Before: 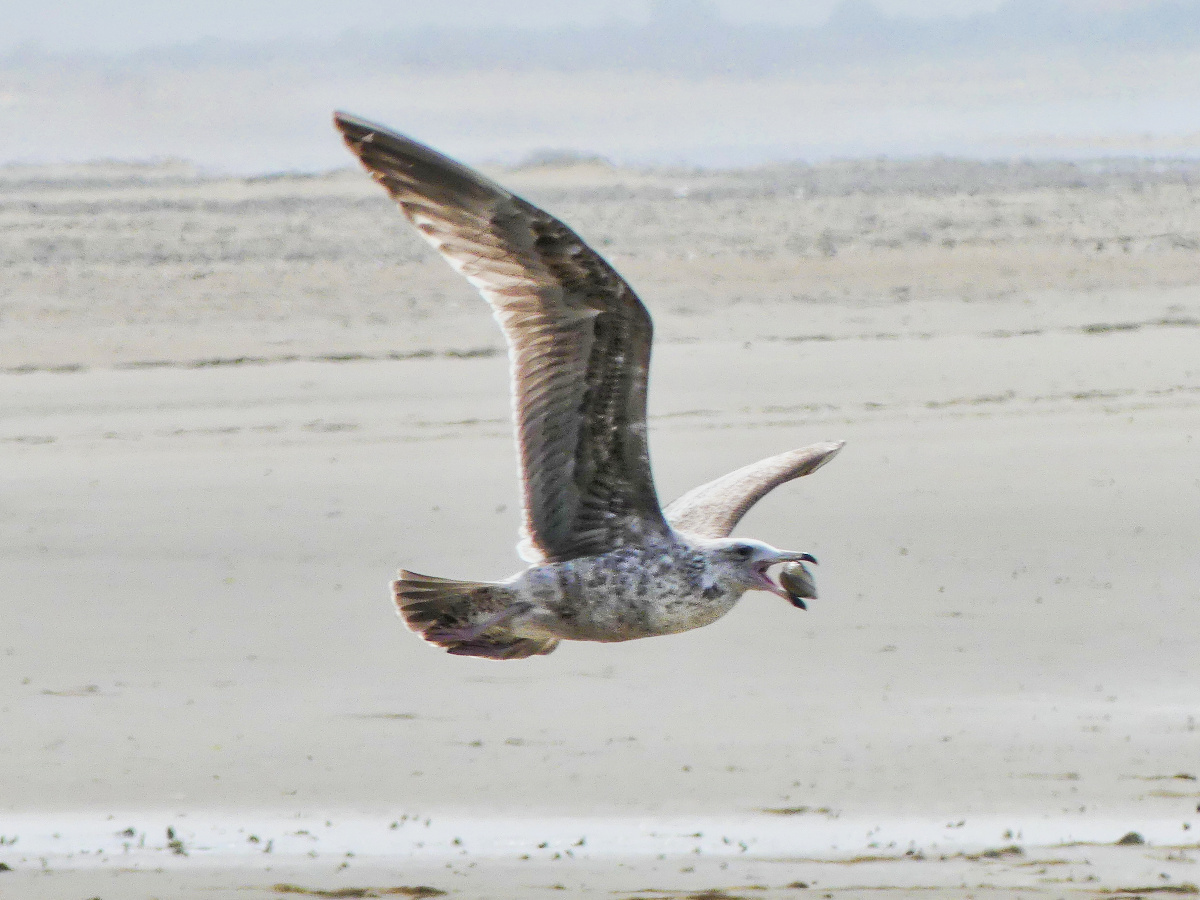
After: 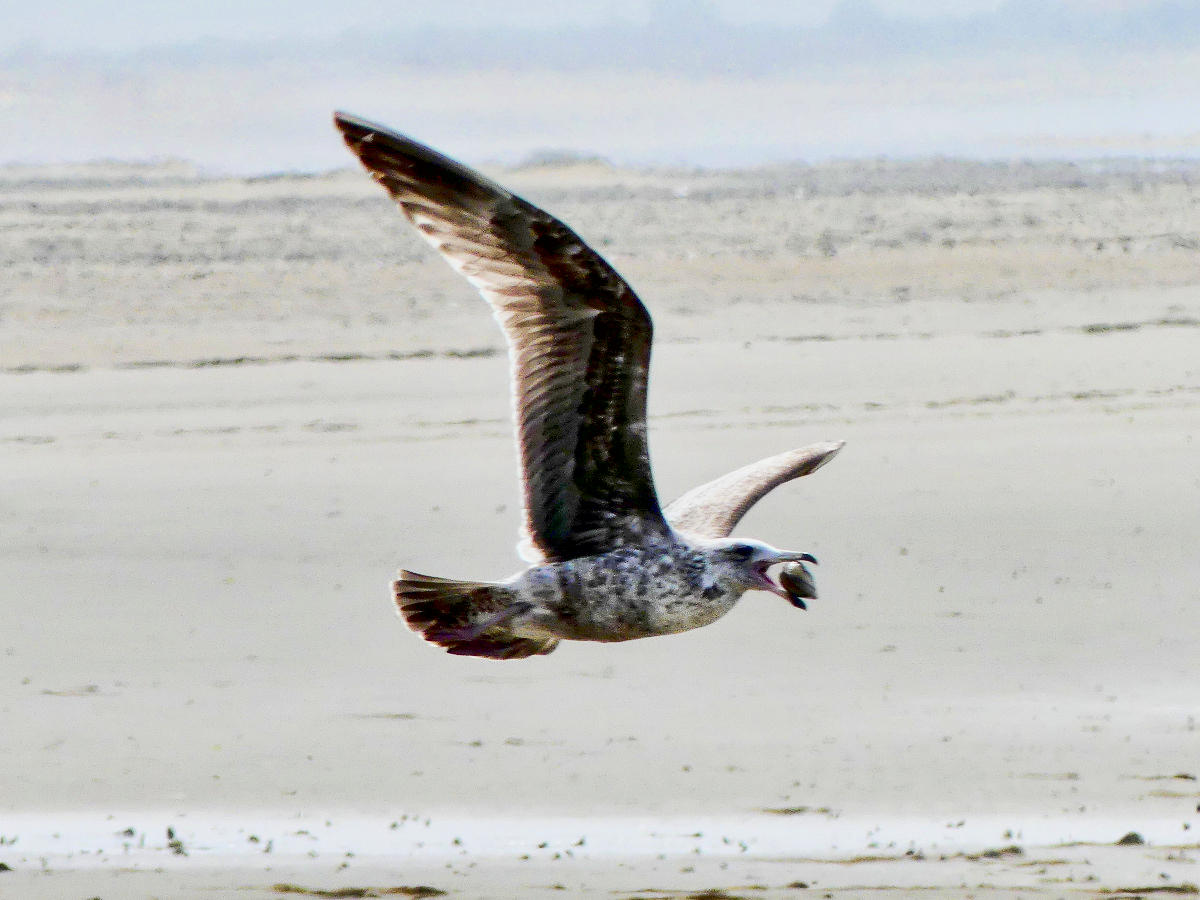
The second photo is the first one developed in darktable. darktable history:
contrast brightness saturation: contrast 0.186, brightness -0.103, saturation 0.209
haze removal: strength -0.112, compatibility mode true
exposure: black level correction 0.049, exposure 0.013 EV, compensate exposure bias true, compensate highlight preservation false
